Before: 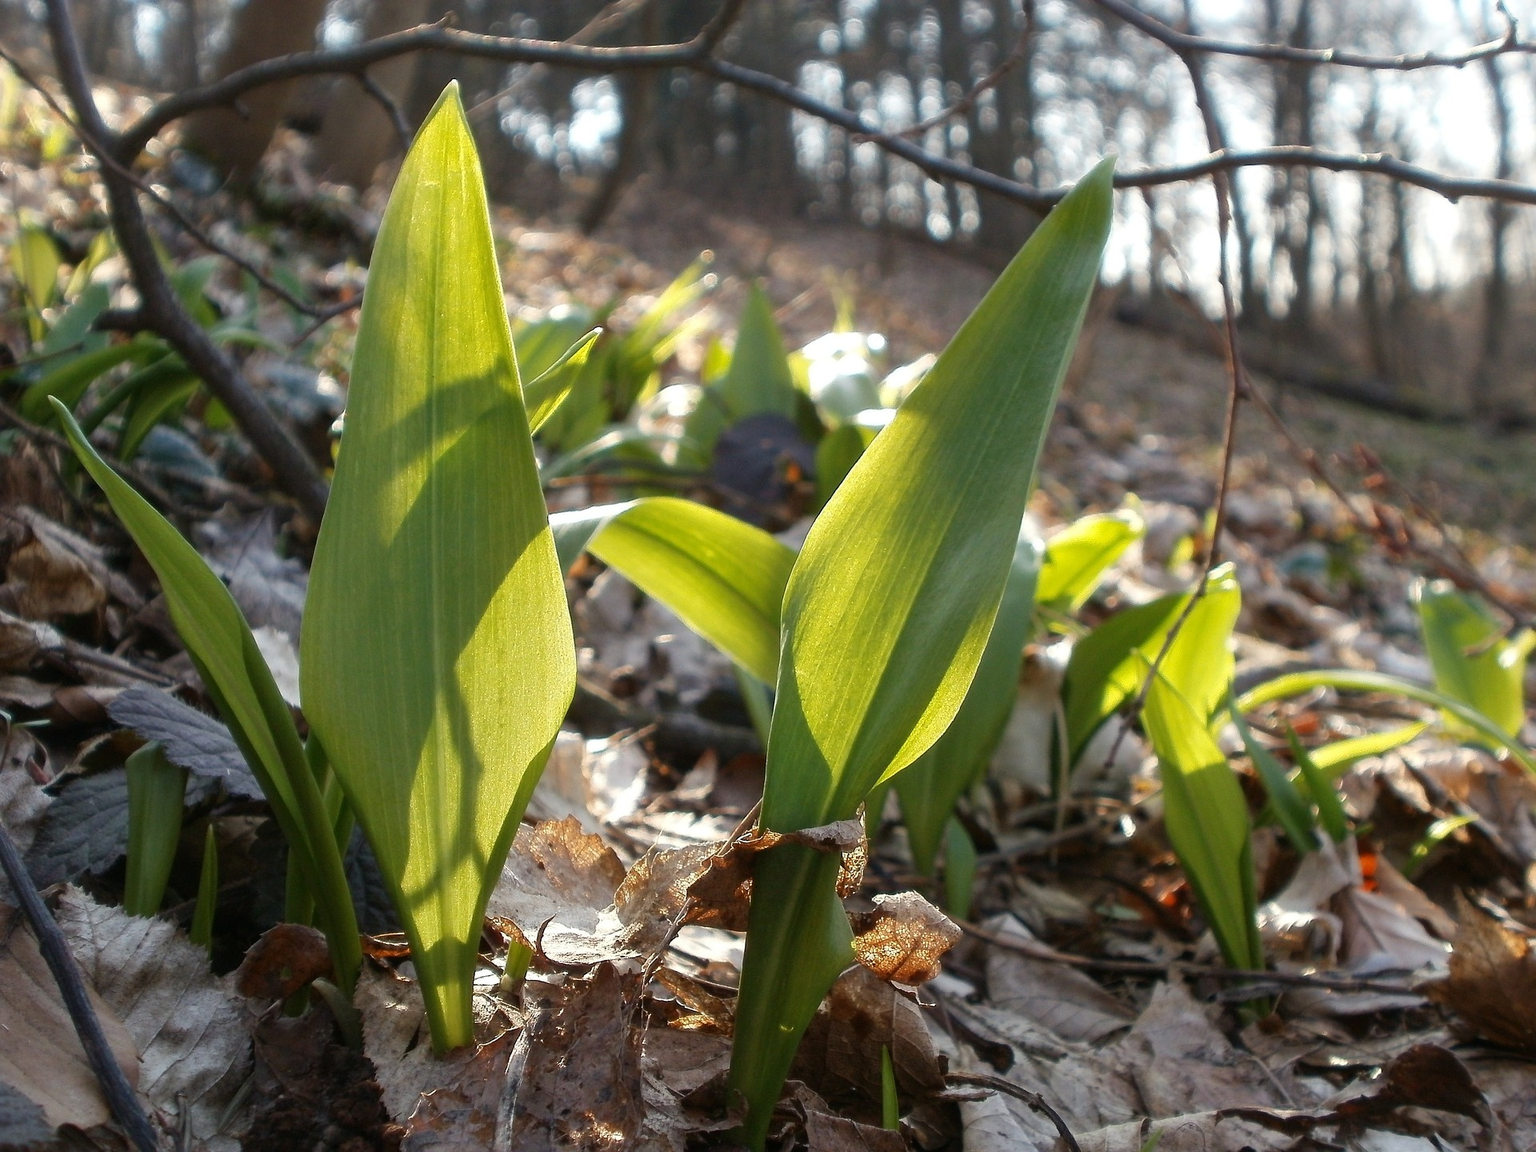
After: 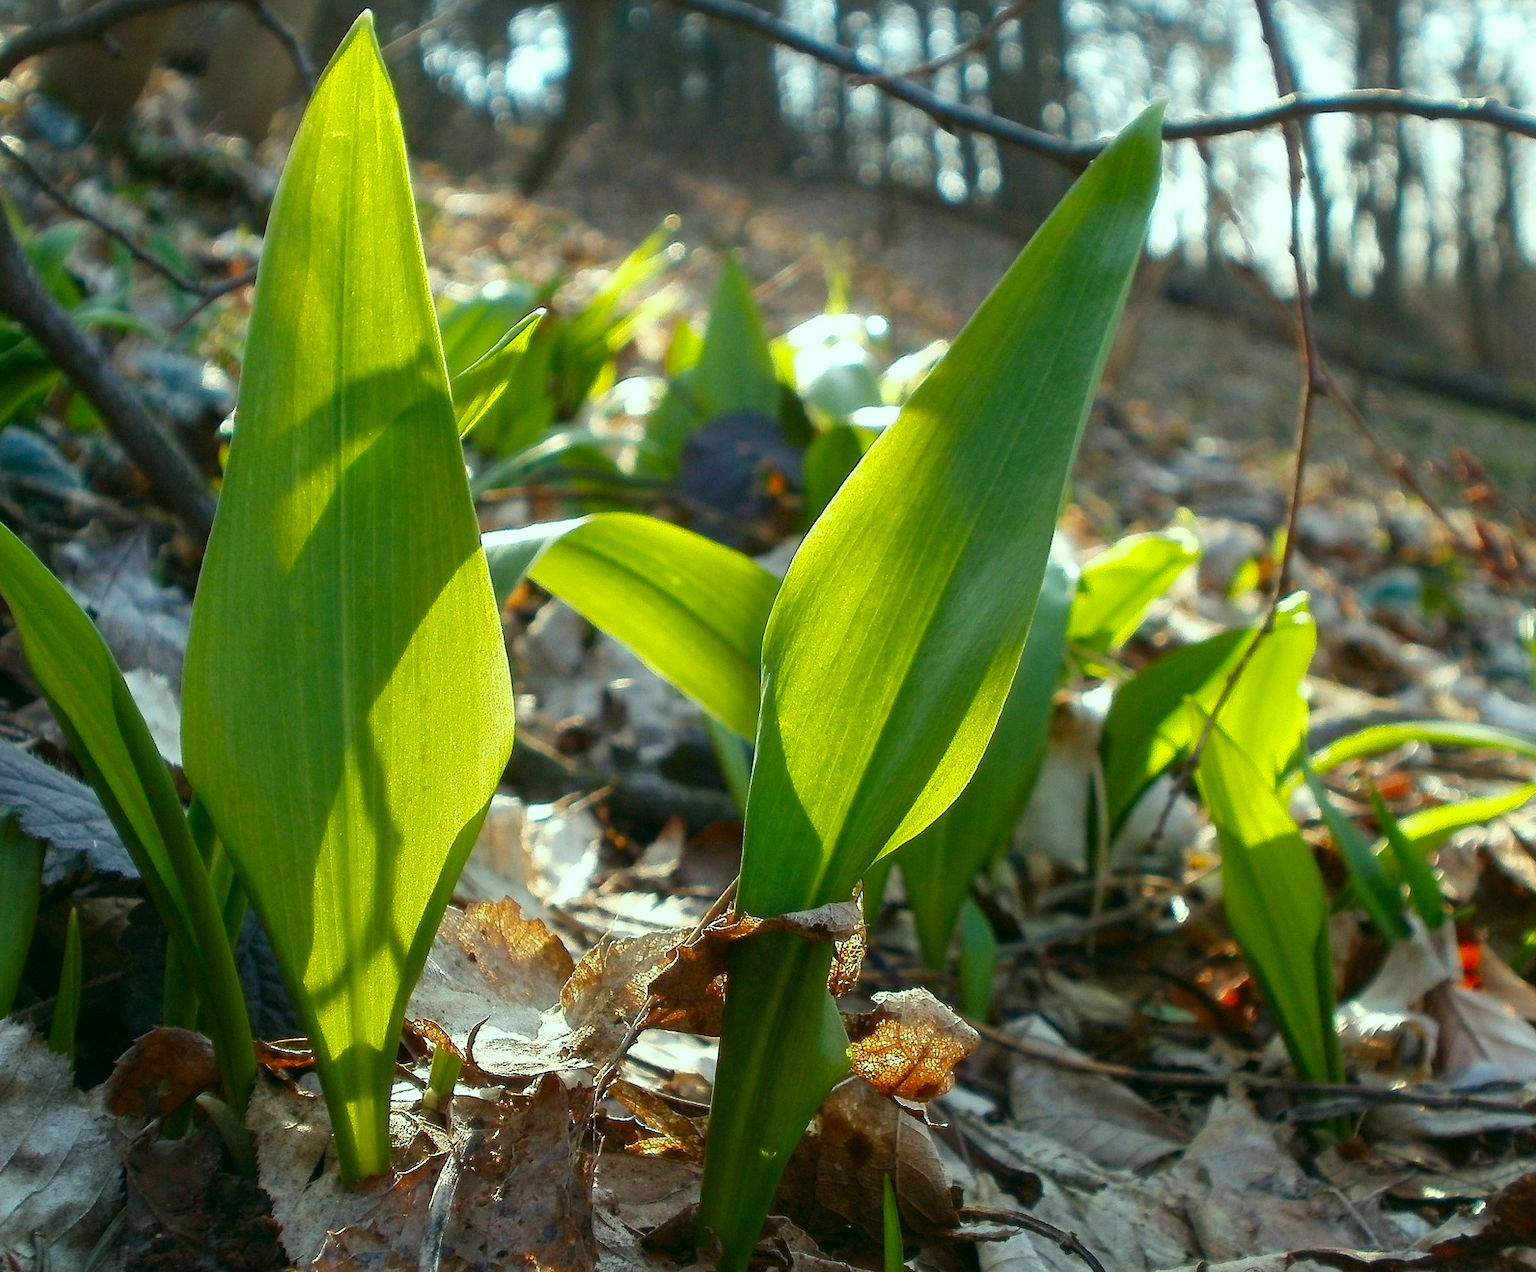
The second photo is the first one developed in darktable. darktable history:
crop: left 9.783%, top 6.259%, right 7.28%, bottom 2.104%
color correction: highlights a* -7.39, highlights b* 1.44, shadows a* -3.81, saturation 1.4
